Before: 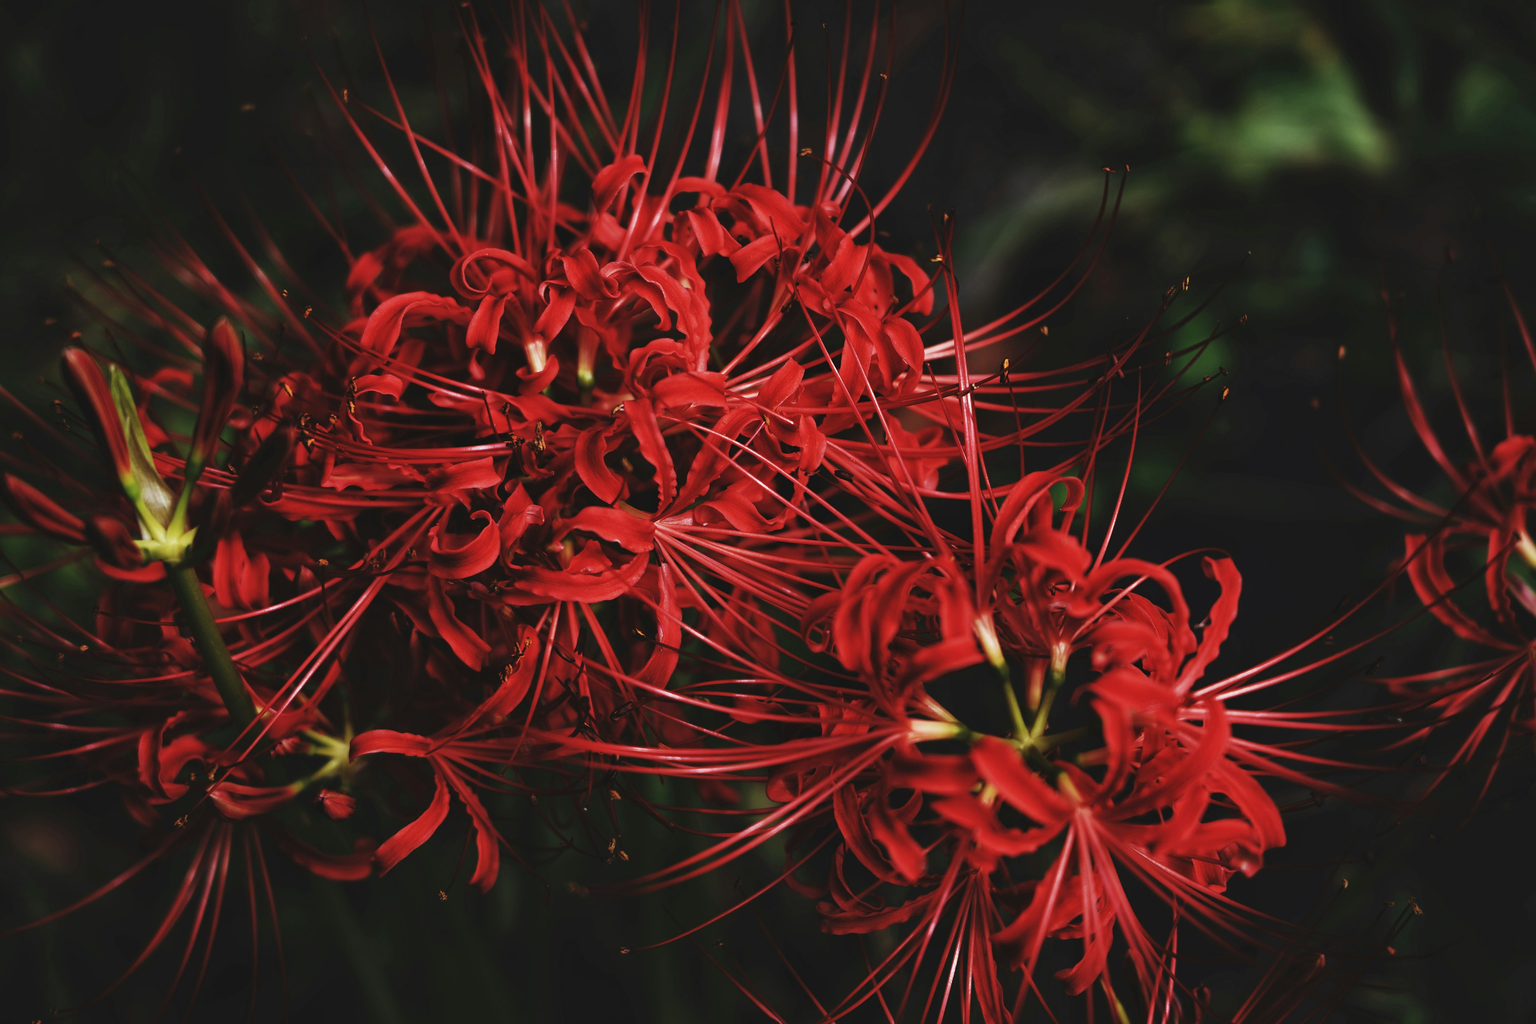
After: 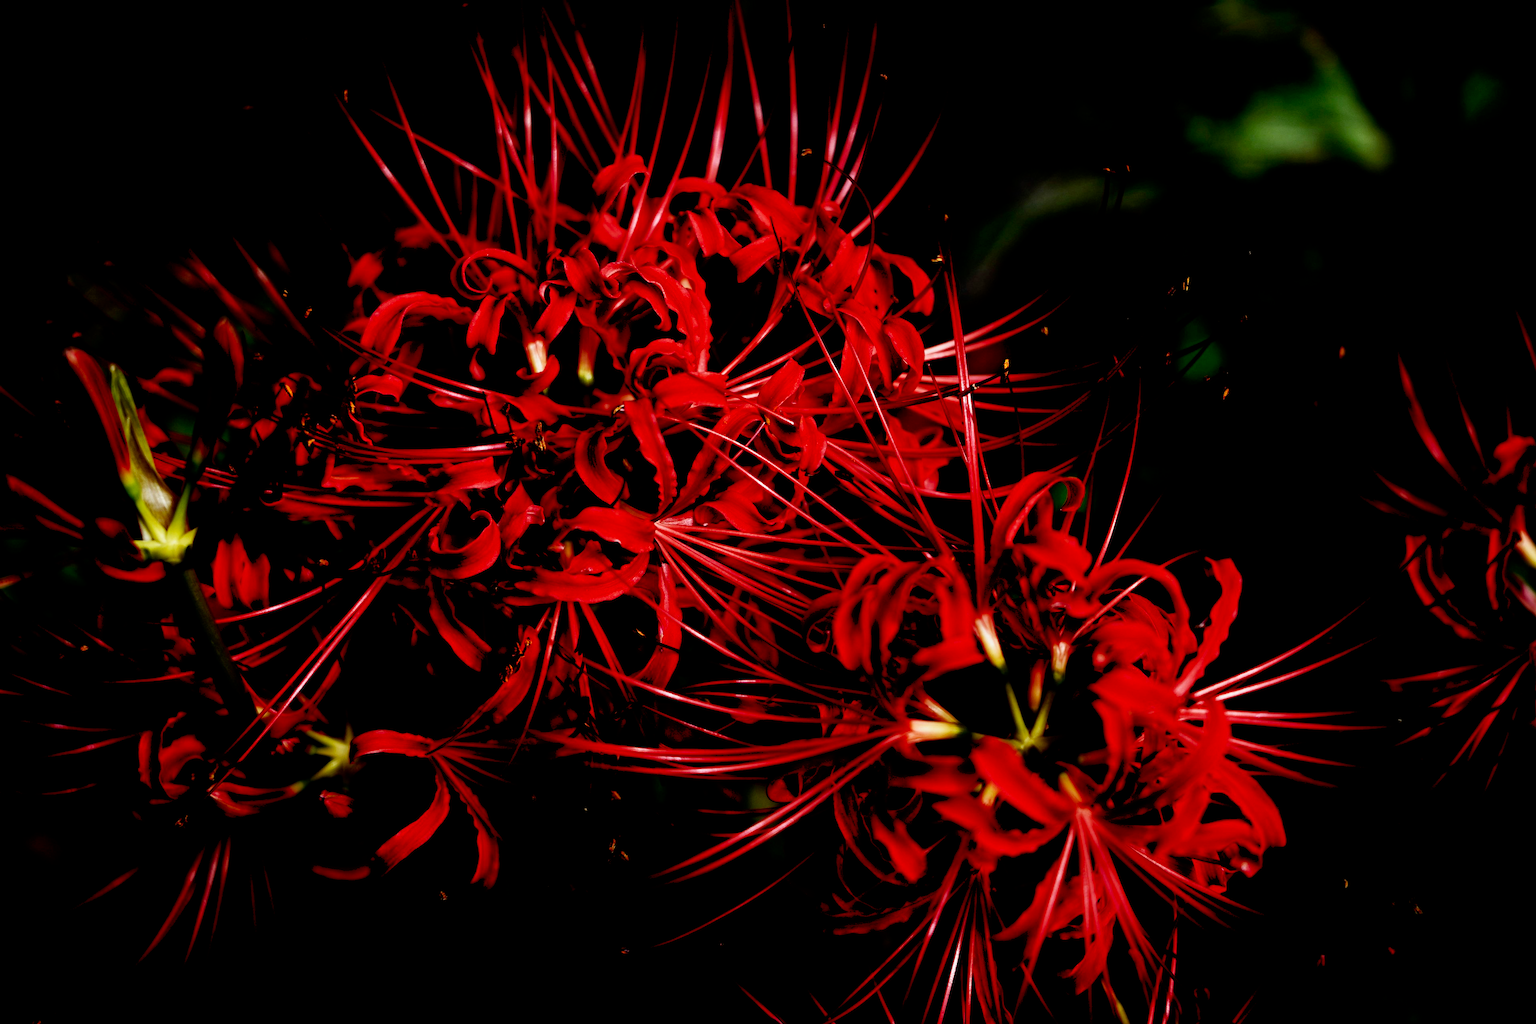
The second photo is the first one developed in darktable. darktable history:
exposure: black level correction 0.017, exposure -0.006 EV, compensate highlight preservation false
filmic rgb: black relative exposure -8.69 EV, white relative exposure 2.71 EV, threshold 2.96 EV, target black luminance 0%, hardness 6.28, latitude 77.44%, contrast 1.329, shadows ↔ highlights balance -0.296%, preserve chrominance no, color science v5 (2021), contrast in shadows safe, contrast in highlights safe, enable highlight reconstruction true
